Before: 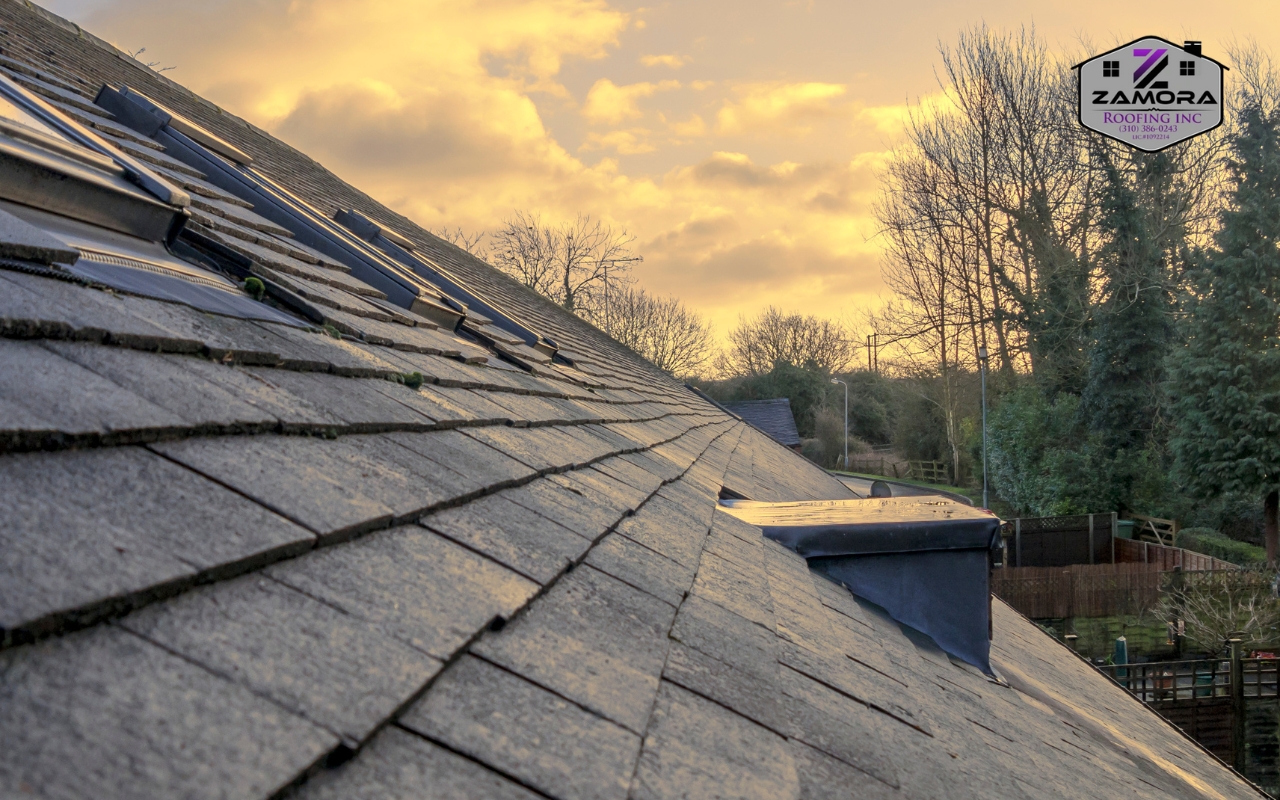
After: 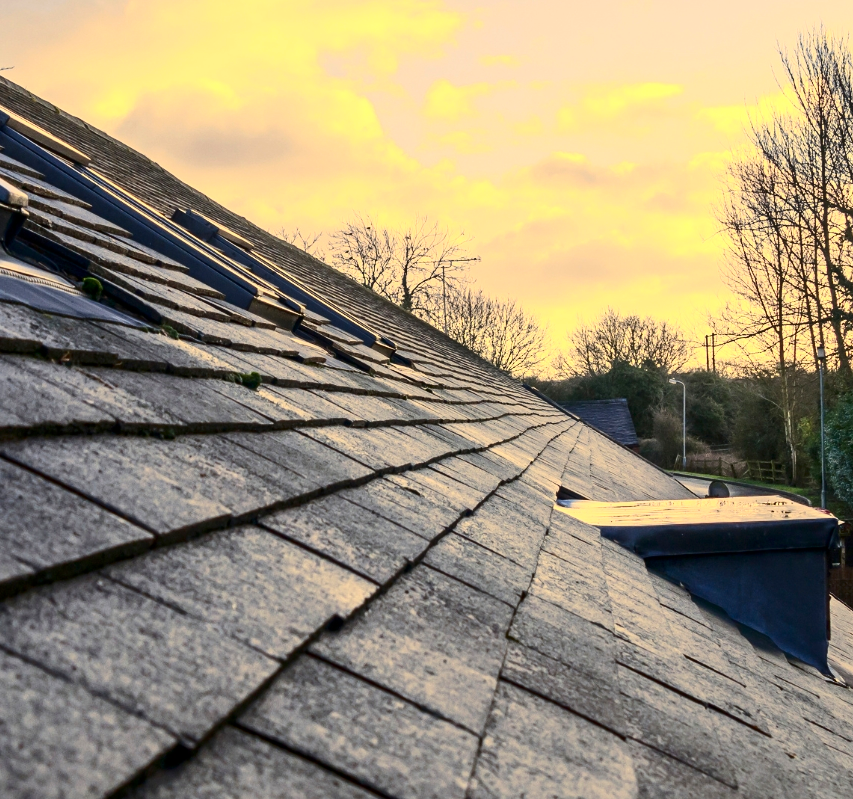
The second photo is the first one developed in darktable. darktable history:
crop and rotate: left 12.673%, right 20.66%
contrast brightness saturation: contrast 0.4, brightness 0.05, saturation 0.25
